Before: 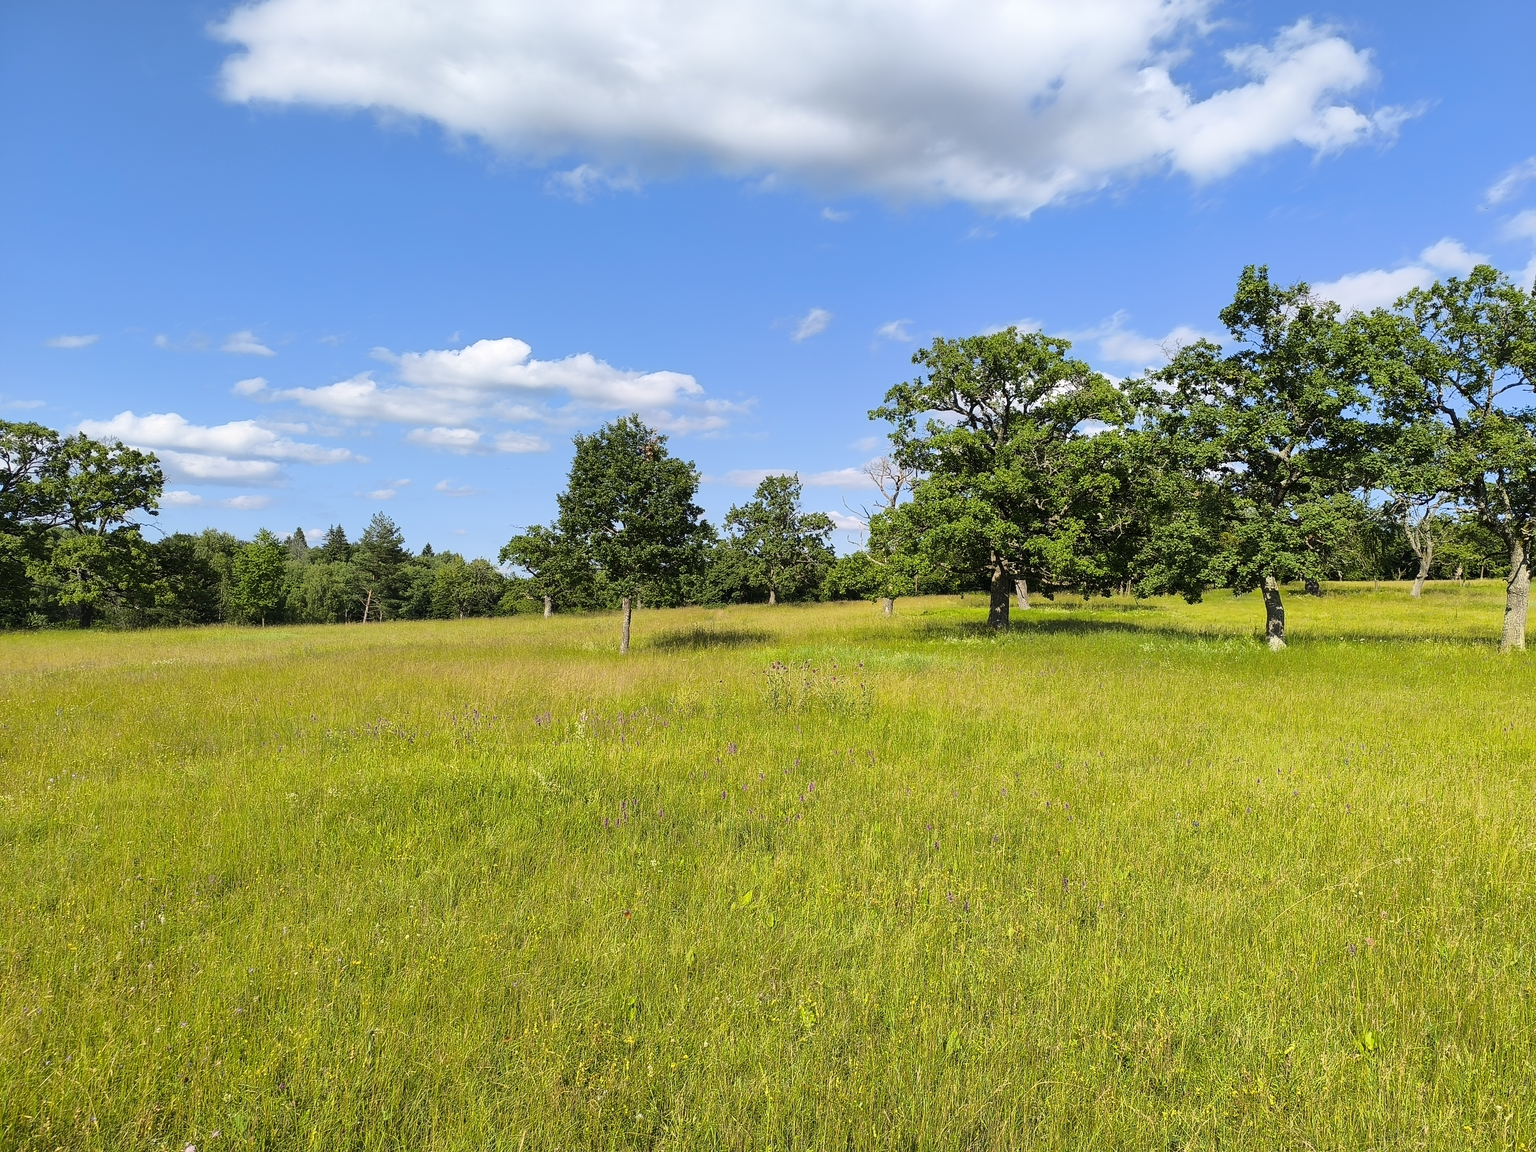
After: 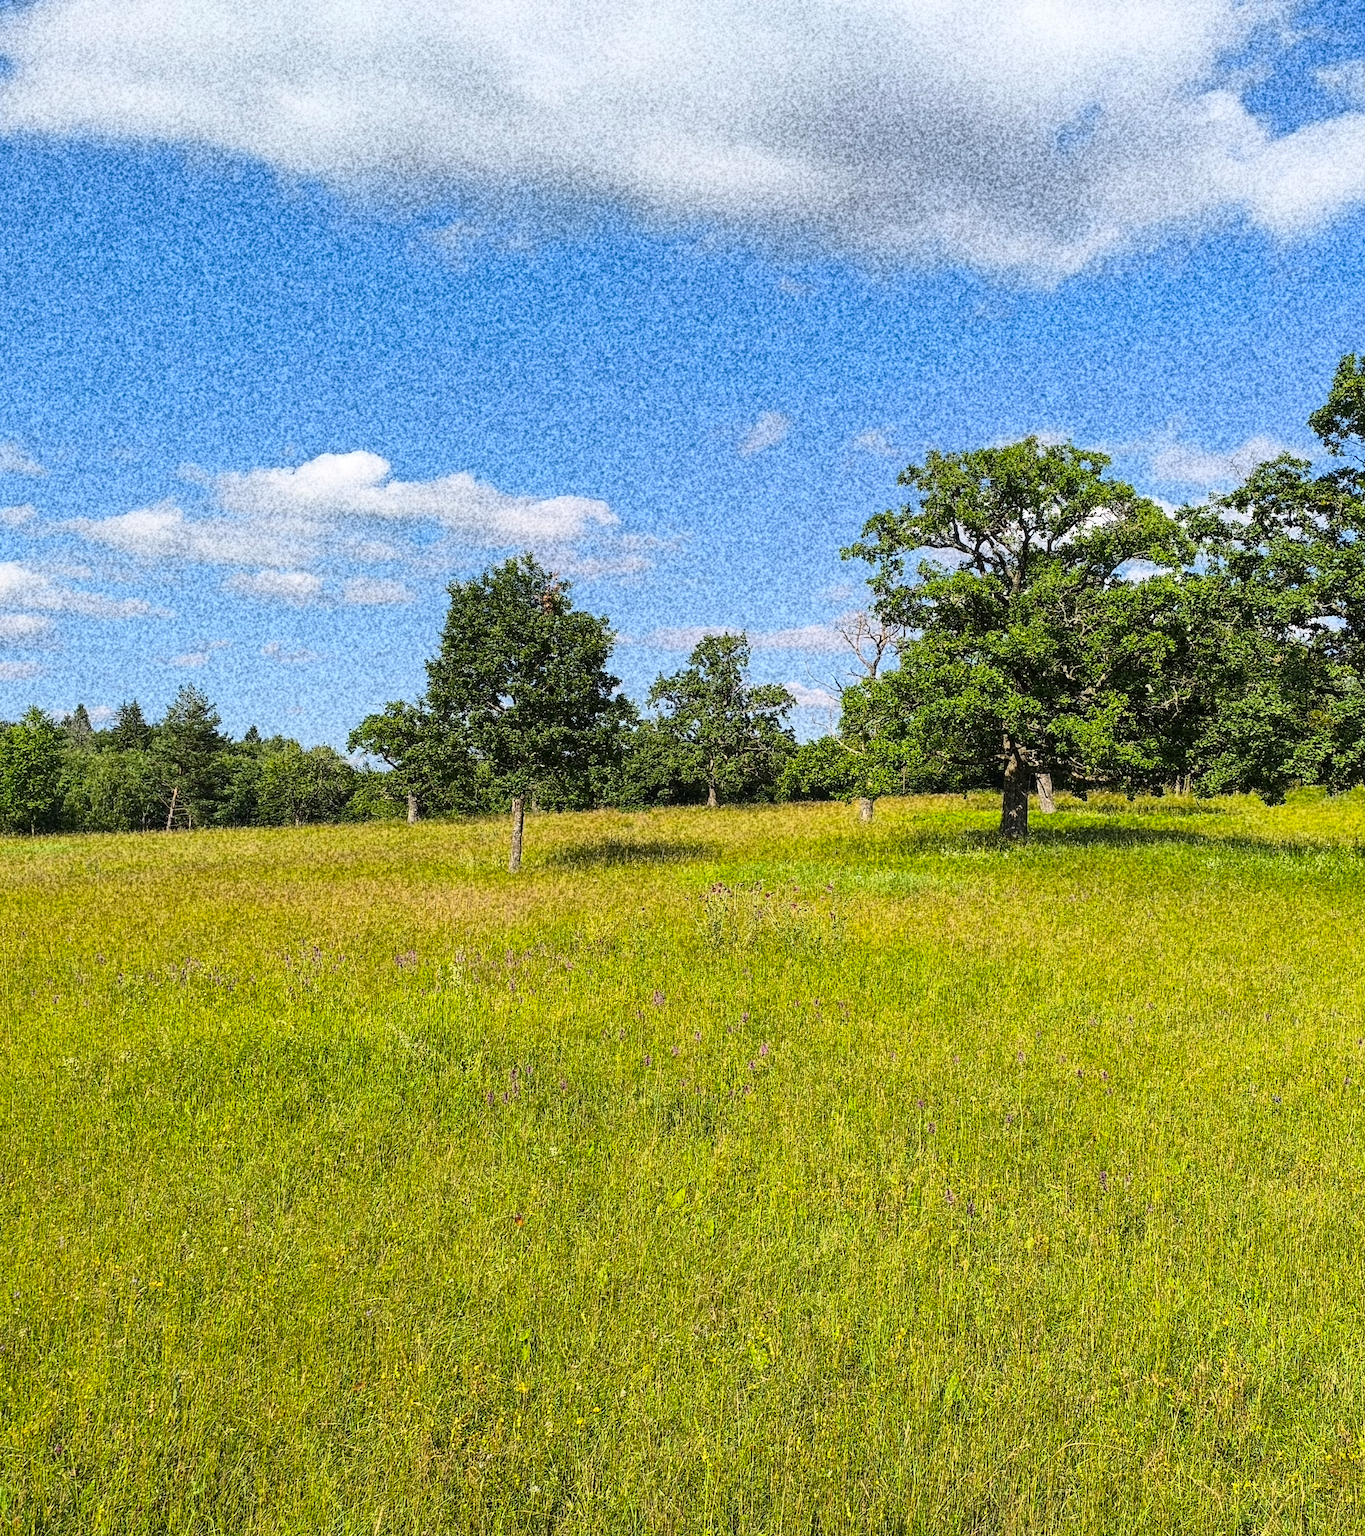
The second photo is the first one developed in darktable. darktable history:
grain: coarseness 30.02 ISO, strength 100%
crop and rotate: left 15.546%, right 17.787%
